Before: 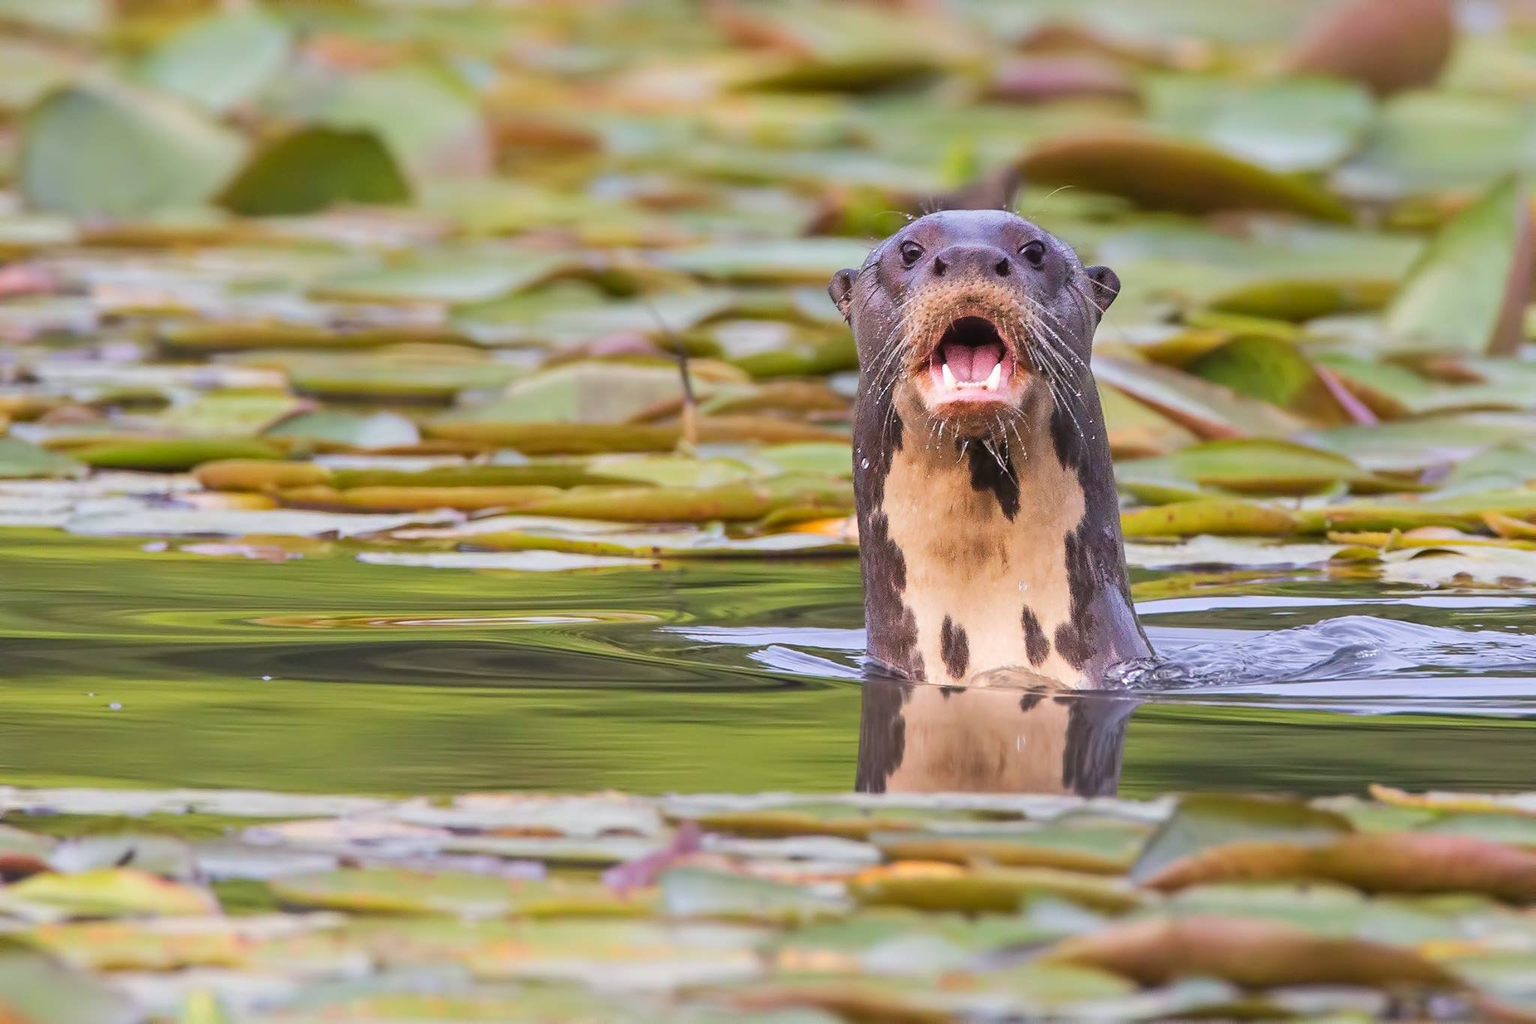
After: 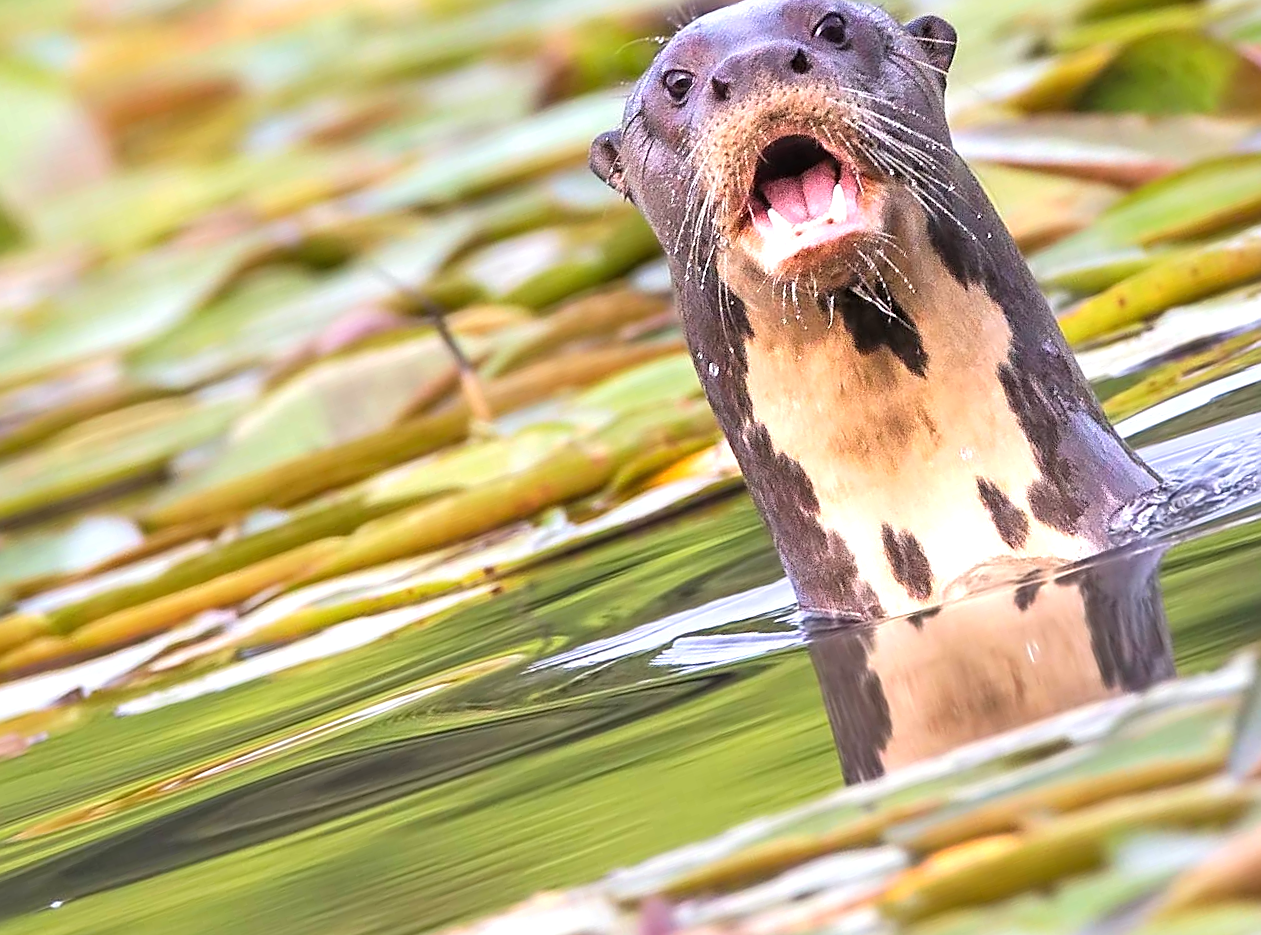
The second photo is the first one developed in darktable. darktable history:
crop and rotate: angle 19.42°, left 6.894%, right 4.302%, bottom 1.119%
tone equalizer: -8 EV -0.726 EV, -7 EV -0.71 EV, -6 EV -0.58 EV, -5 EV -0.393 EV, -3 EV 0.388 EV, -2 EV 0.6 EV, -1 EV 0.685 EV, +0 EV 0.759 EV
sharpen: on, module defaults
